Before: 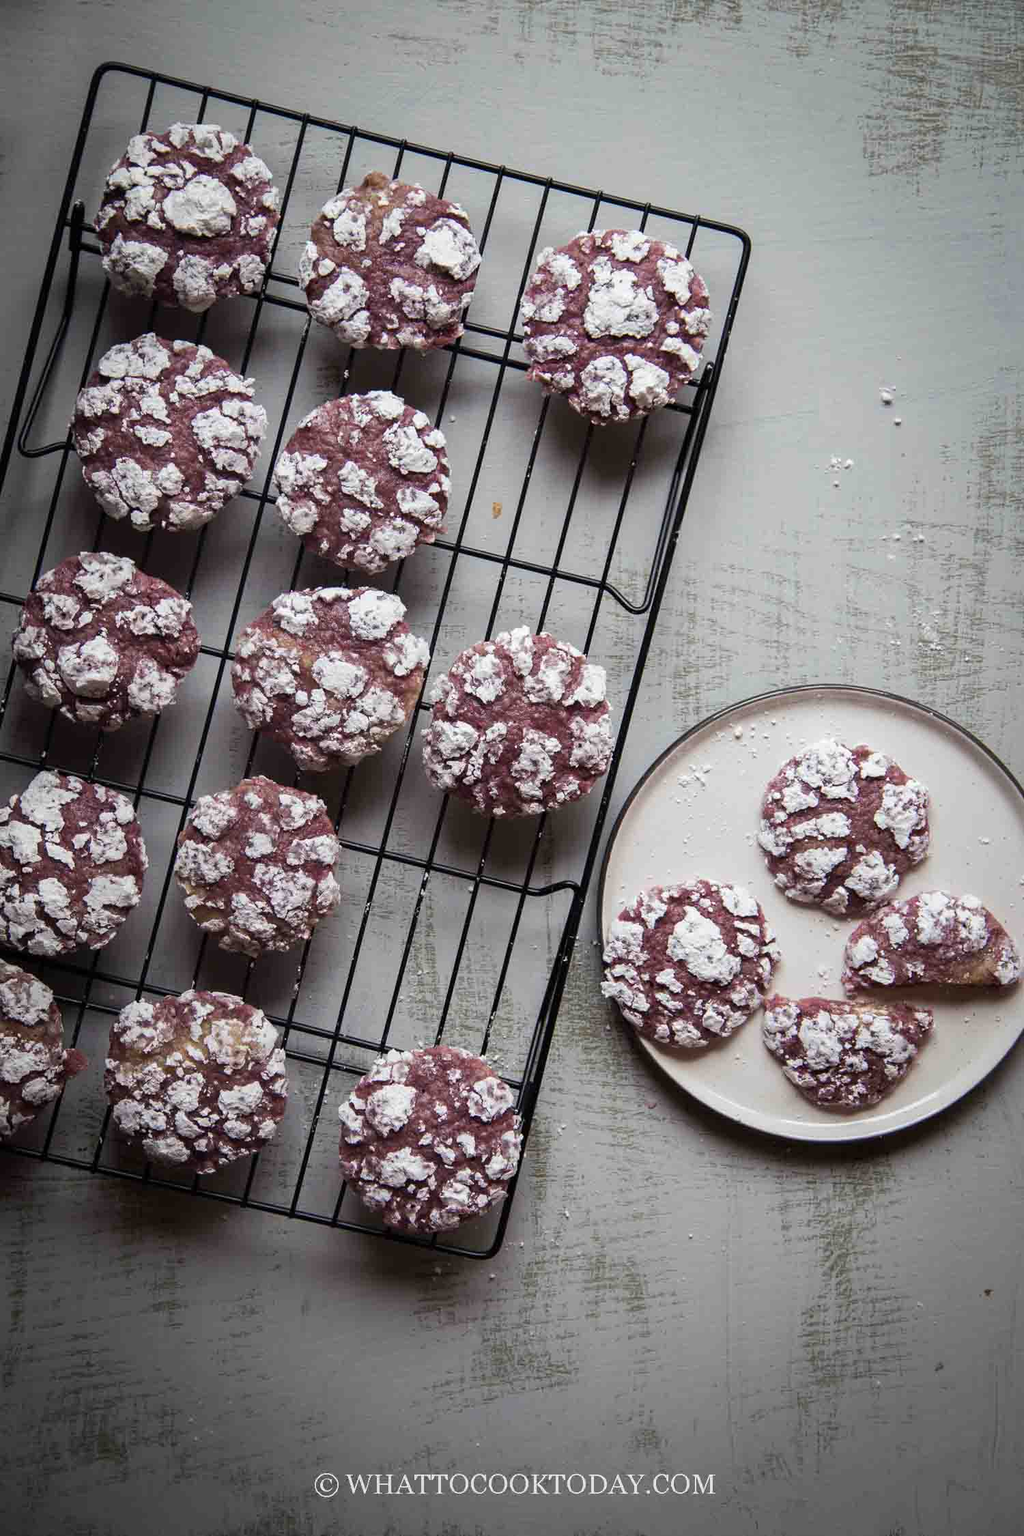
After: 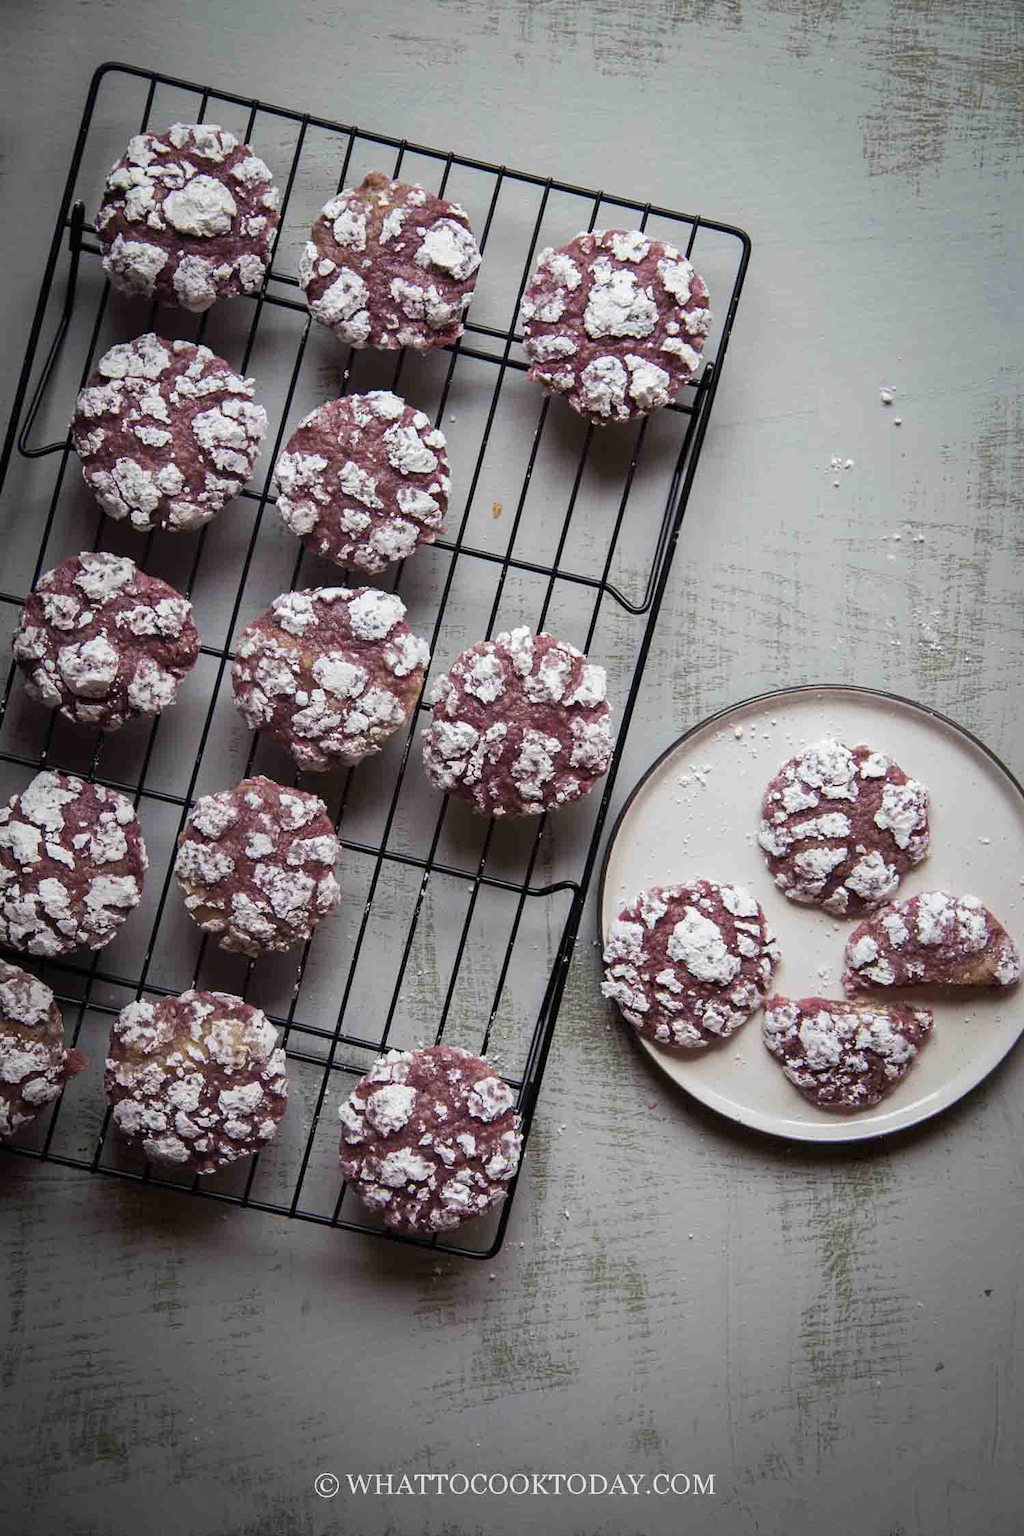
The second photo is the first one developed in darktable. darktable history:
shadows and highlights: radius 125.27, shadows 21.08, highlights -22.97, low approximation 0.01
